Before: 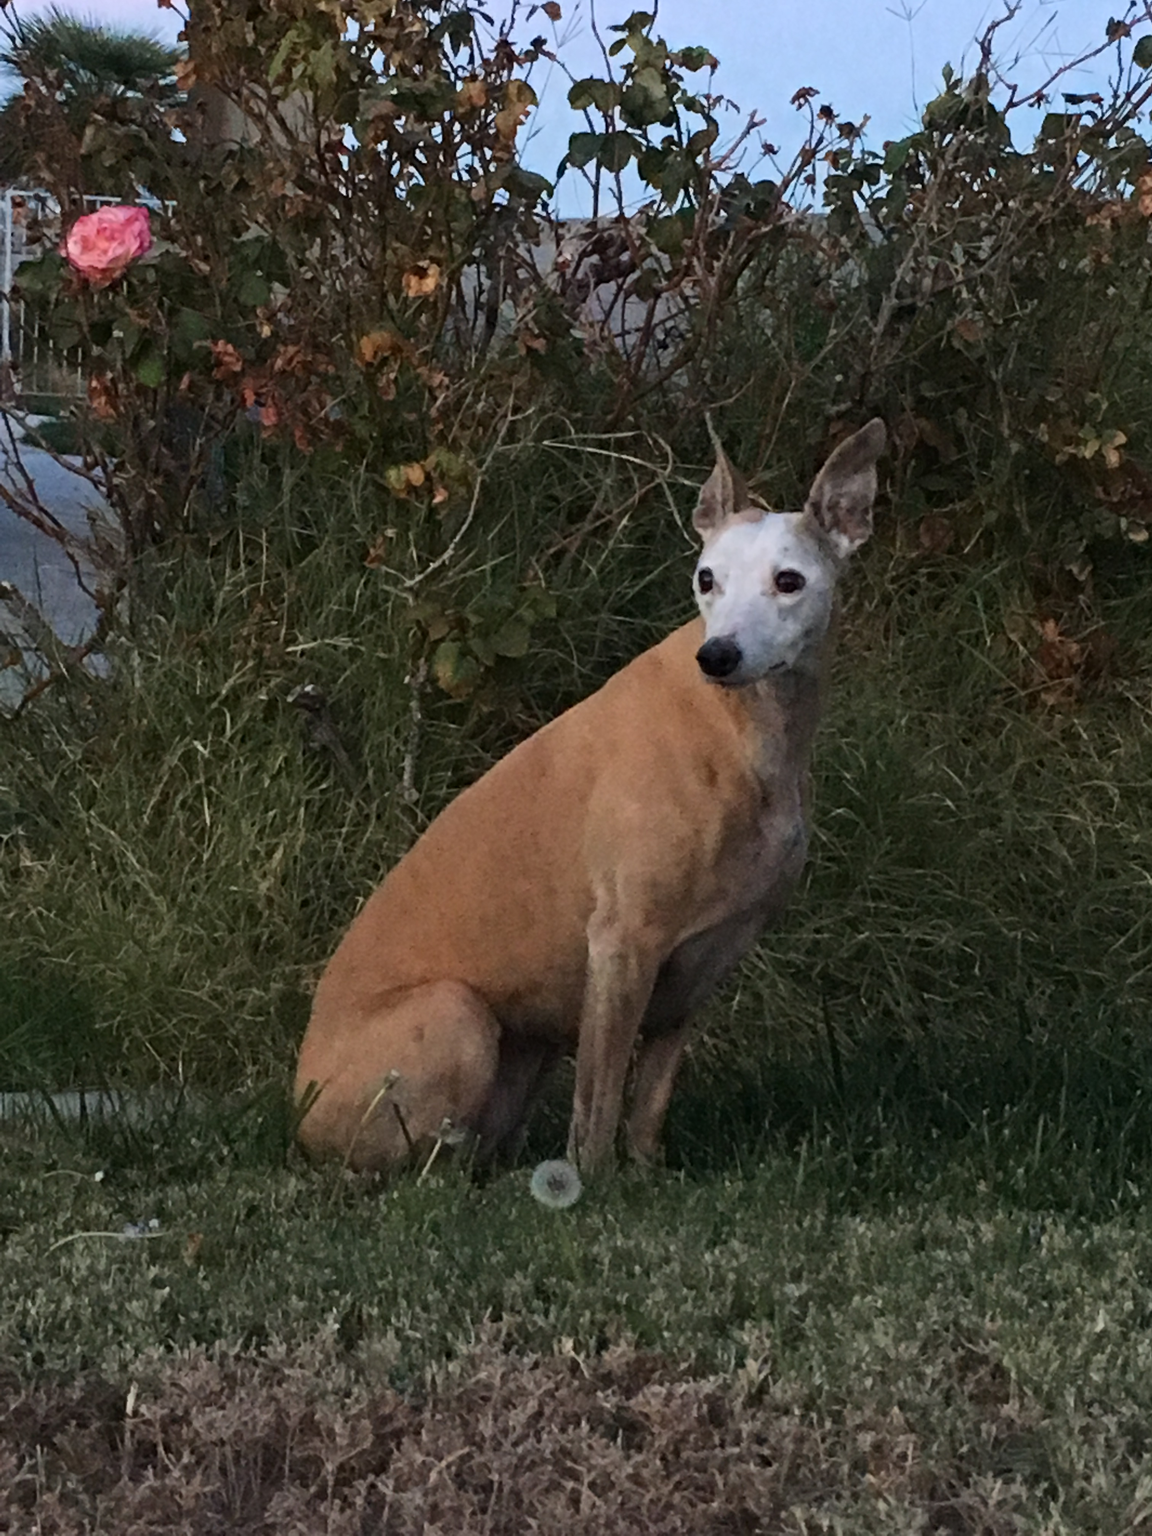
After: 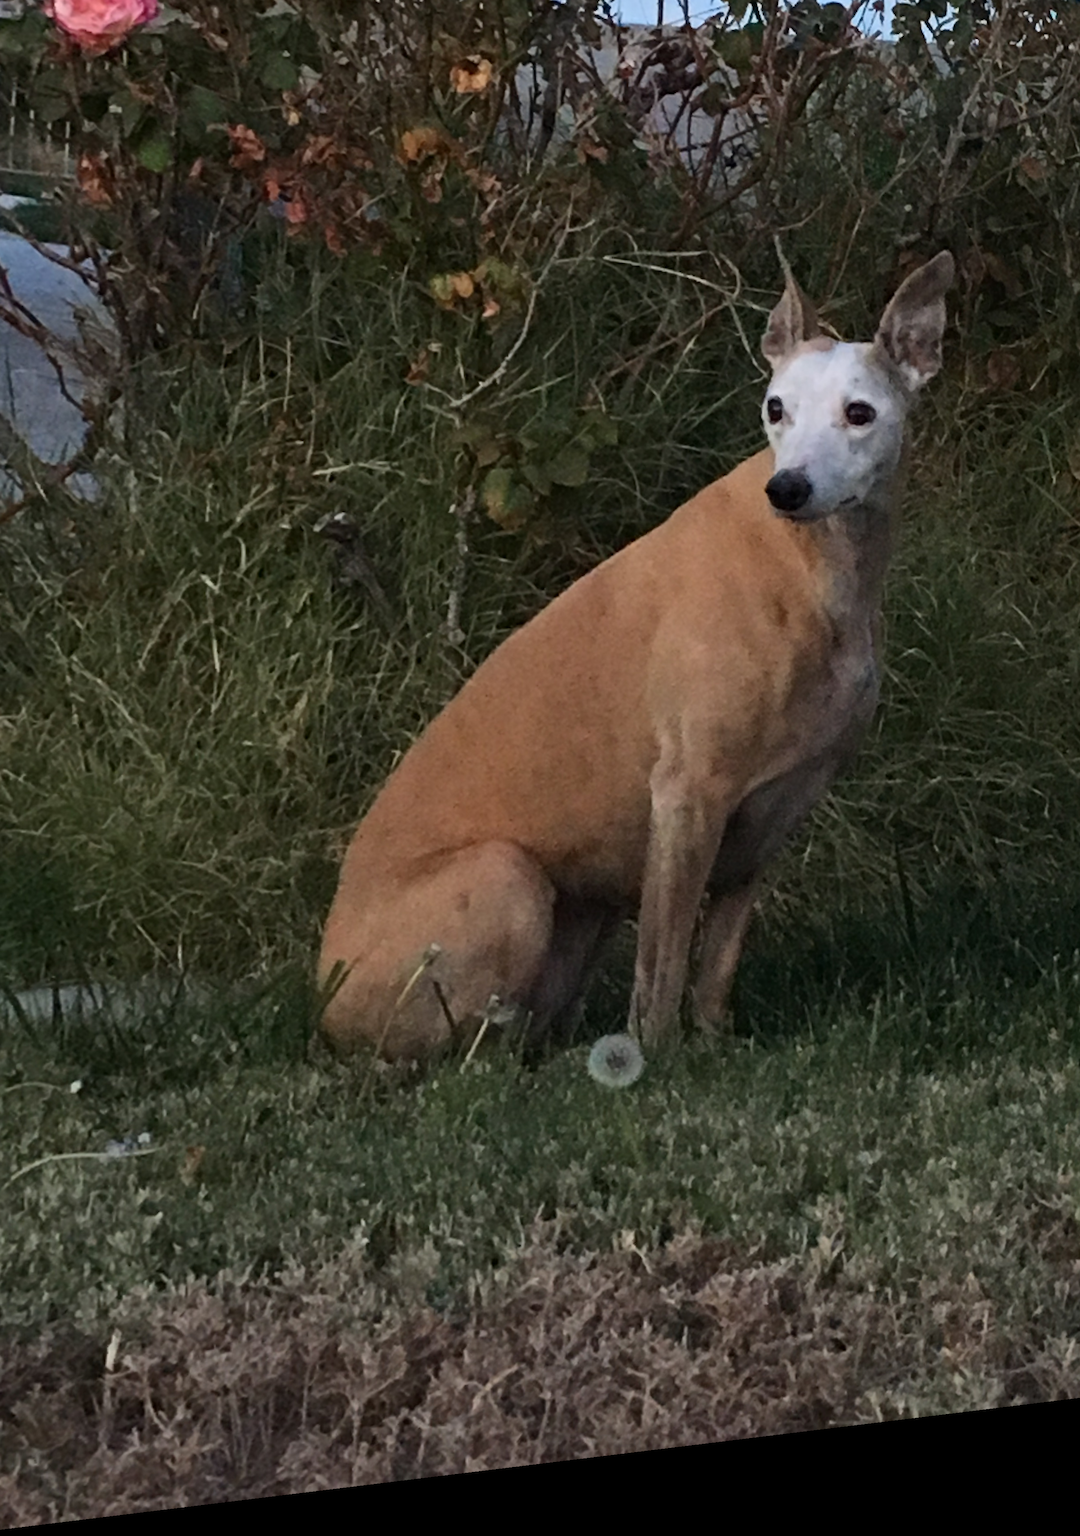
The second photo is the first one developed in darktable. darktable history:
crop and rotate: left 4.842%, top 15.51%, right 10.668%
rotate and perspective: rotation 0.128°, lens shift (vertical) -0.181, lens shift (horizontal) -0.044, shear 0.001, automatic cropping off
